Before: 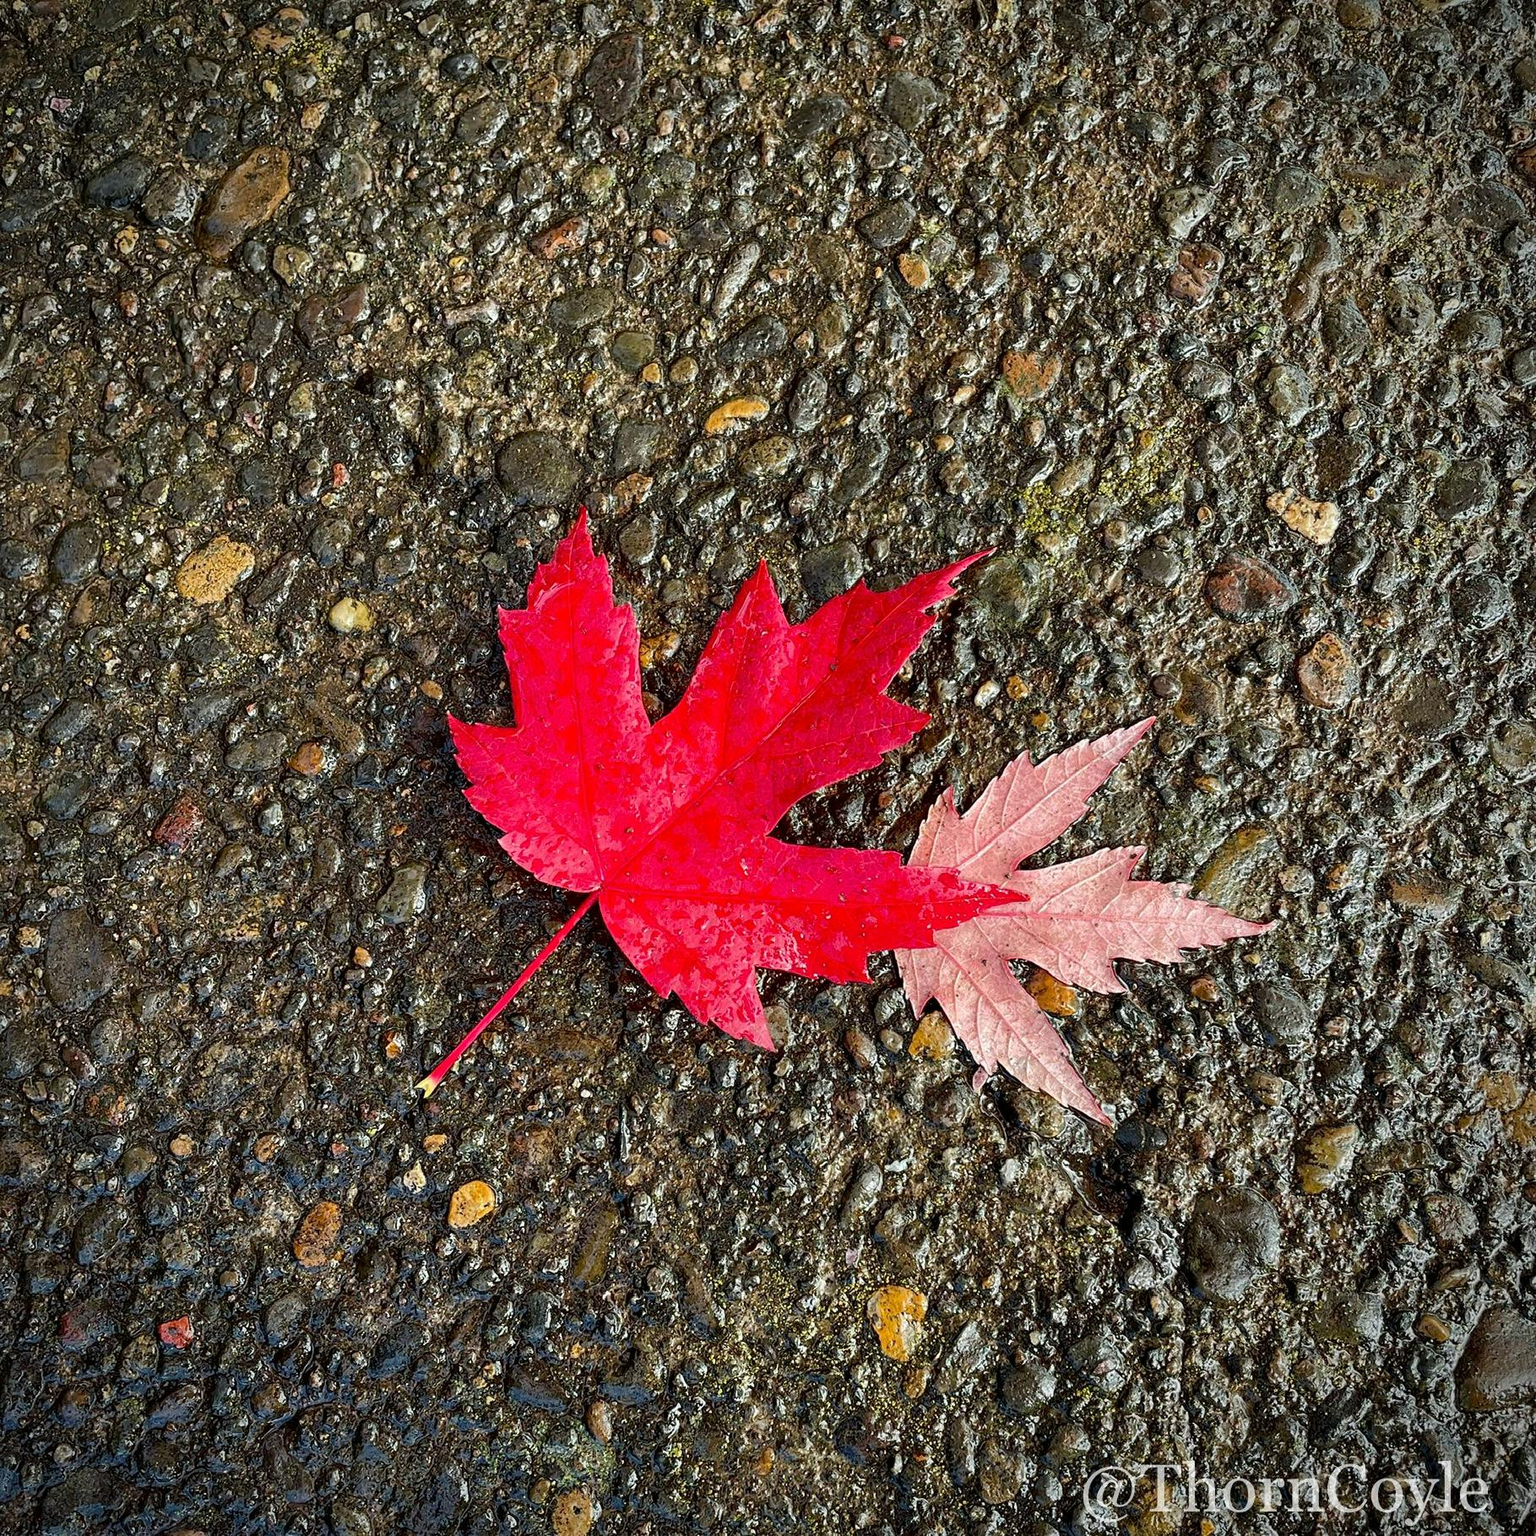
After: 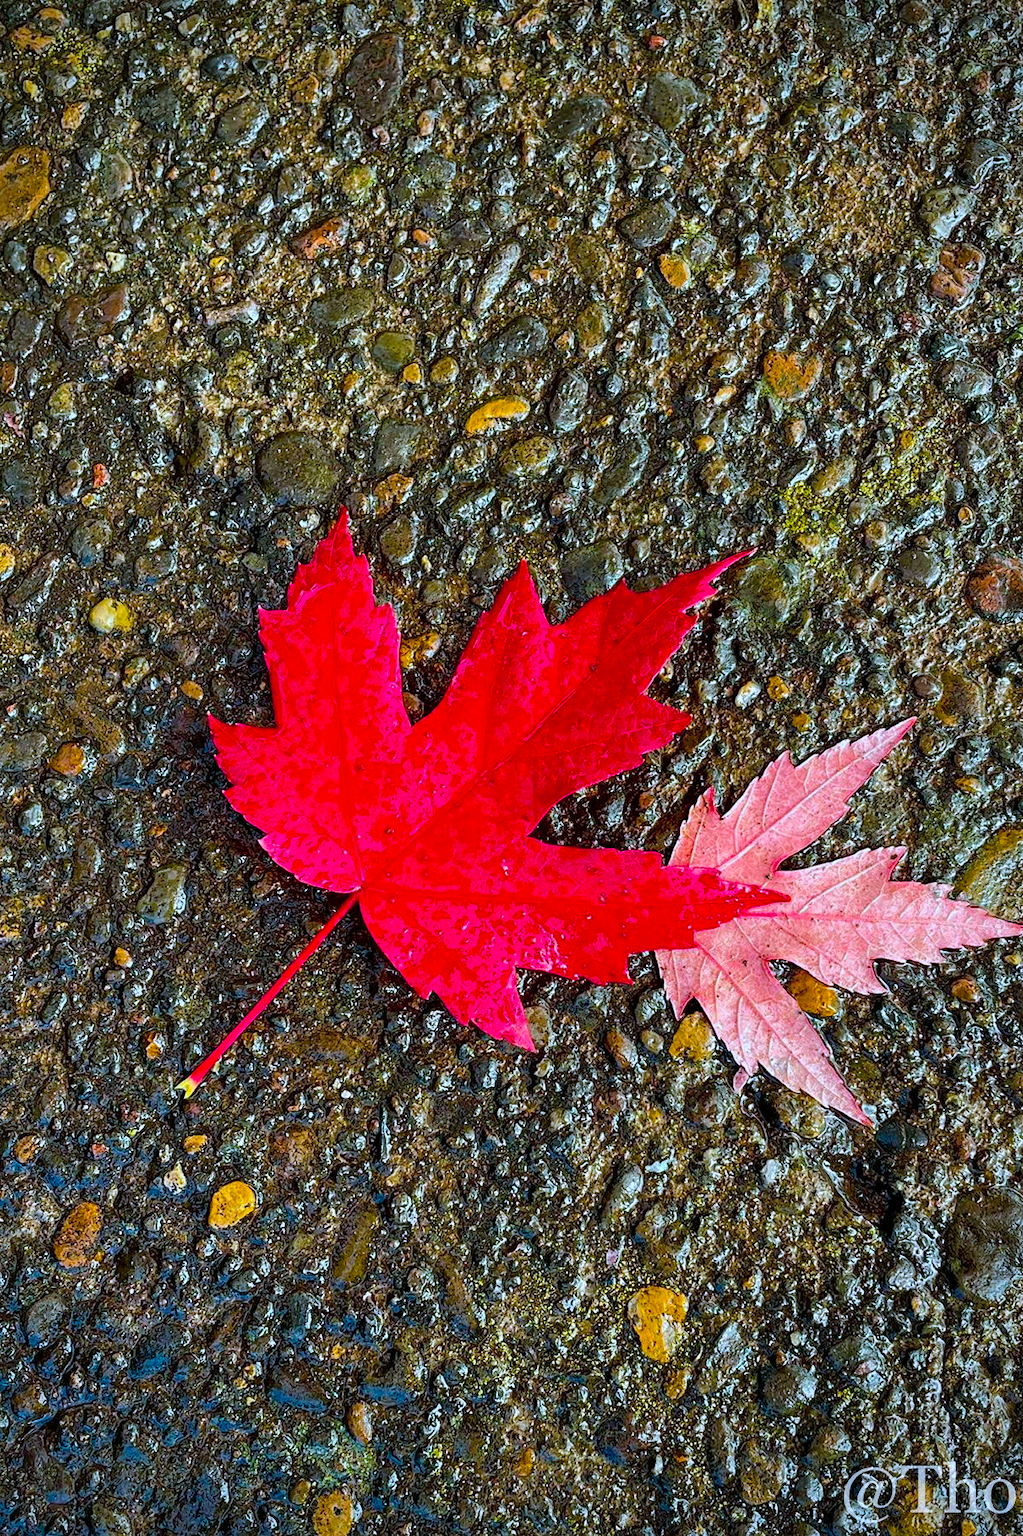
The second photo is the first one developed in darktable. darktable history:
color balance rgb: highlights gain › chroma 1.47%, highlights gain › hue 310.21°, linear chroma grading › shadows 9.961%, linear chroma grading › highlights 10.2%, linear chroma grading › global chroma 14.686%, linear chroma grading › mid-tones 14.655%, perceptual saturation grading › global saturation 31.019%, global vibrance 25.599%
color correction: highlights a* -9.1, highlights b* -23.8
shadows and highlights: radius 128.07, shadows 21.27, highlights -23.04, low approximation 0.01
crop and rotate: left 15.632%, right 17.775%
